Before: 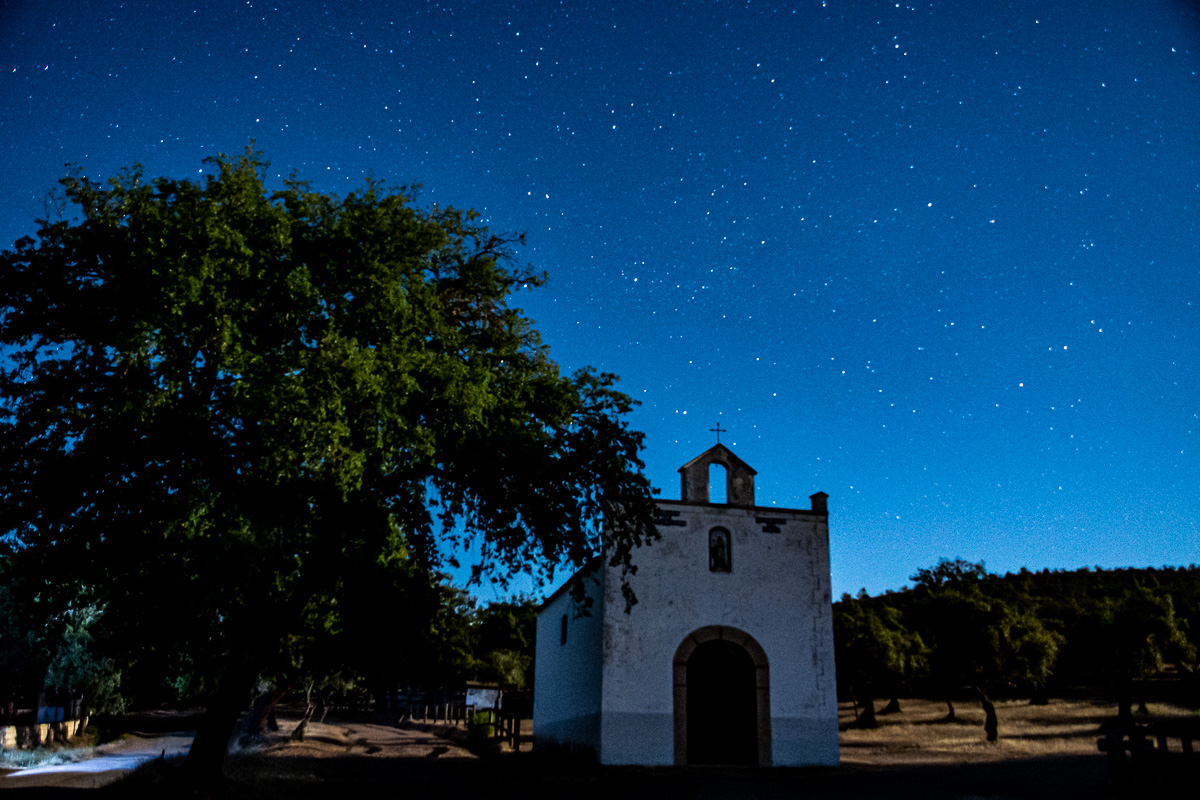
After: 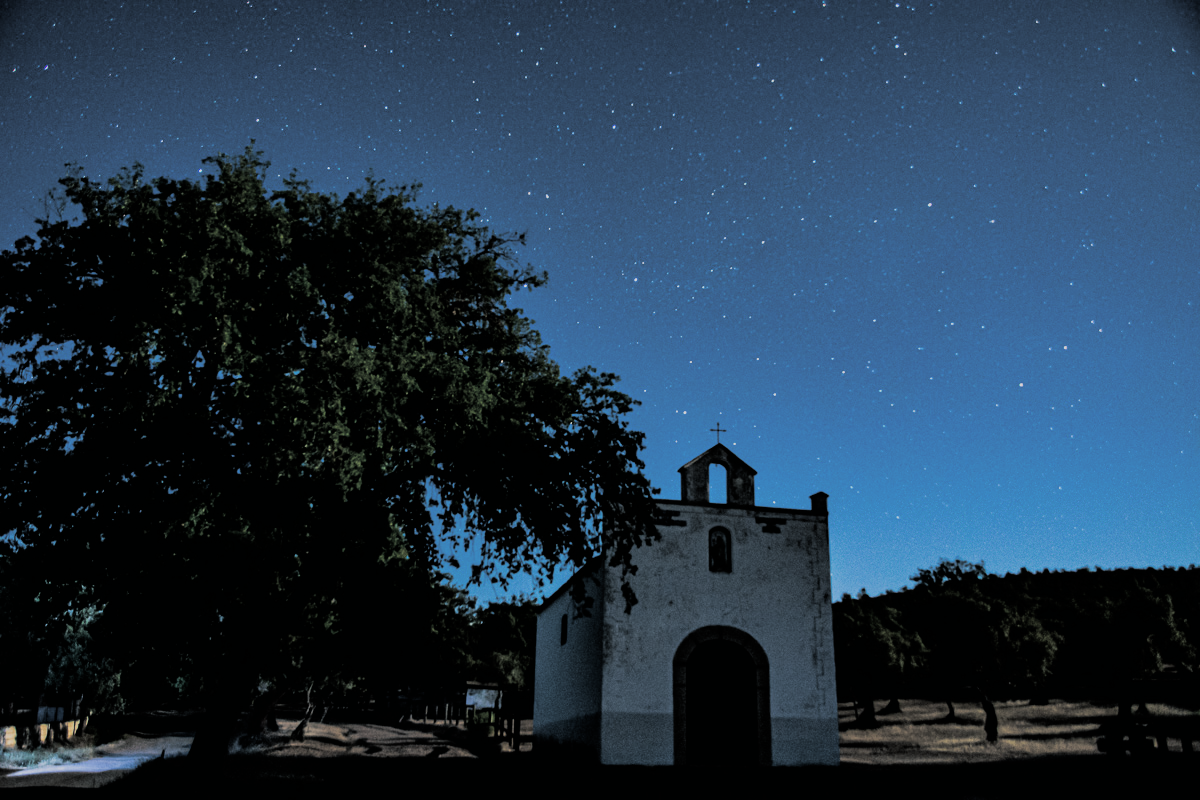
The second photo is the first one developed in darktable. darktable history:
split-toning: shadows › hue 201.6°, shadows › saturation 0.16, highlights › hue 50.4°, highlights › saturation 0.2, balance -49.9
filmic rgb: black relative exposure -7.65 EV, white relative exposure 4.56 EV, hardness 3.61
